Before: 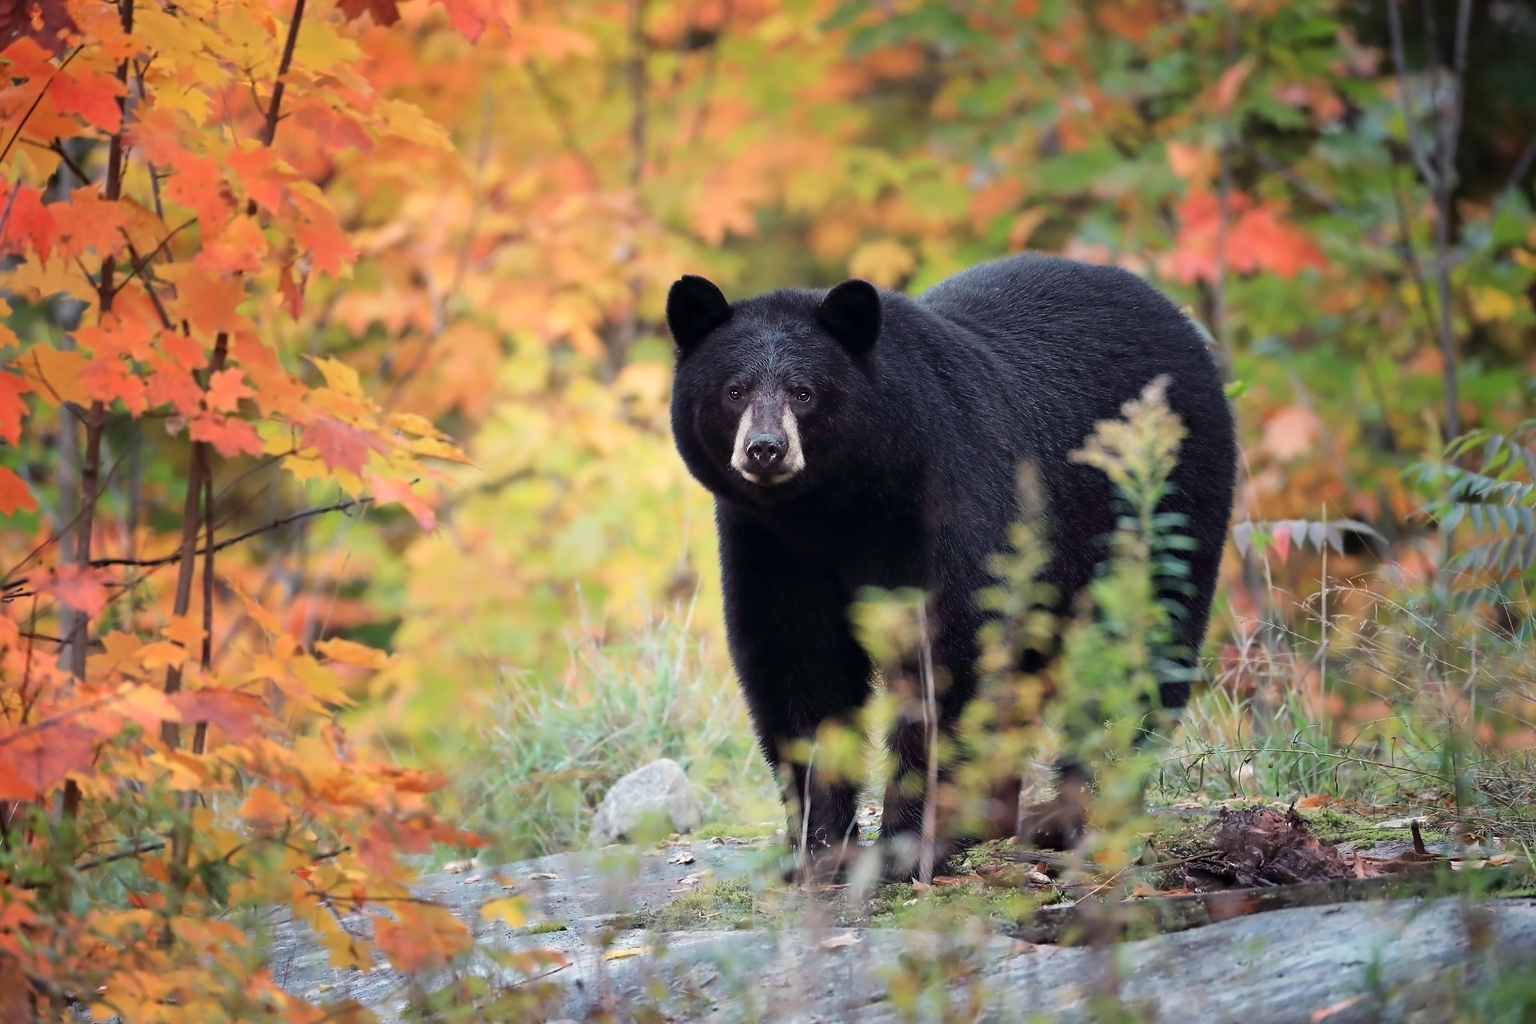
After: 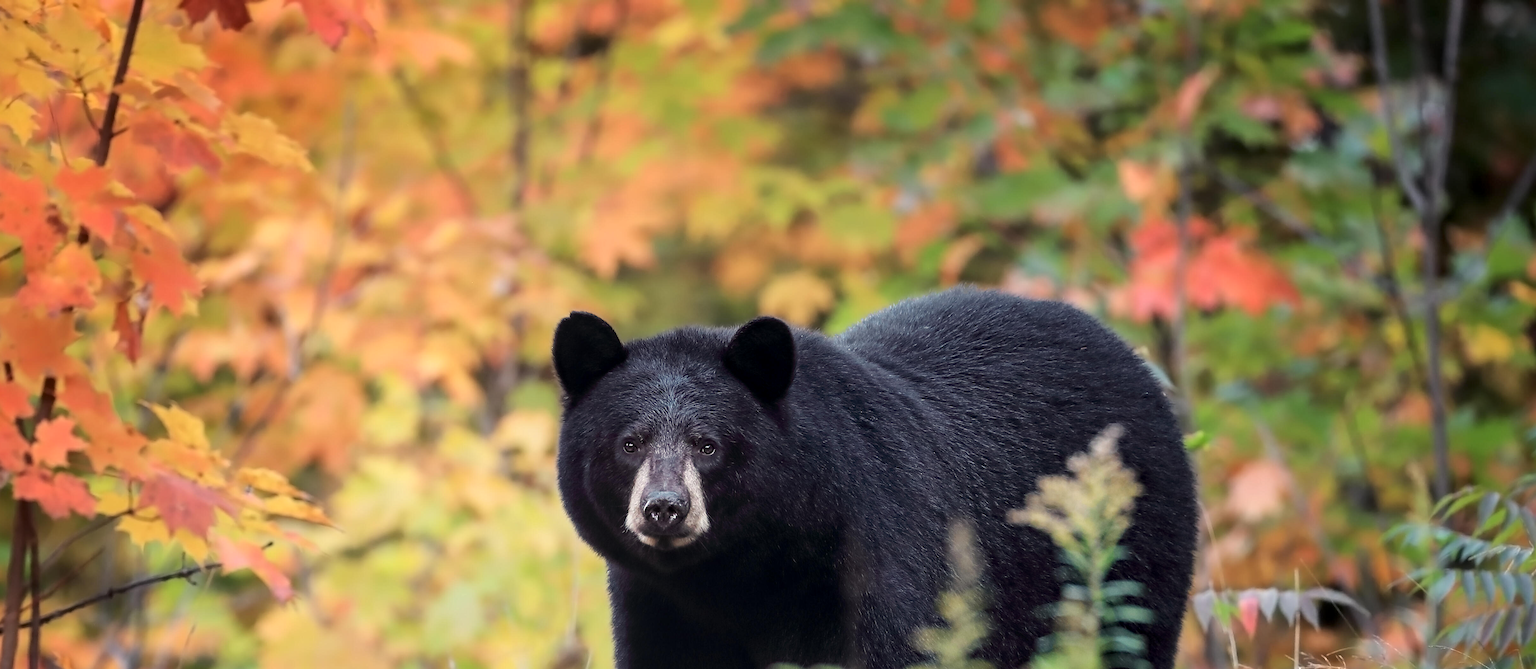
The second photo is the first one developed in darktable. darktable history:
crop and rotate: left 11.623%, bottom 42.216%
local contrast: on, module defaults
